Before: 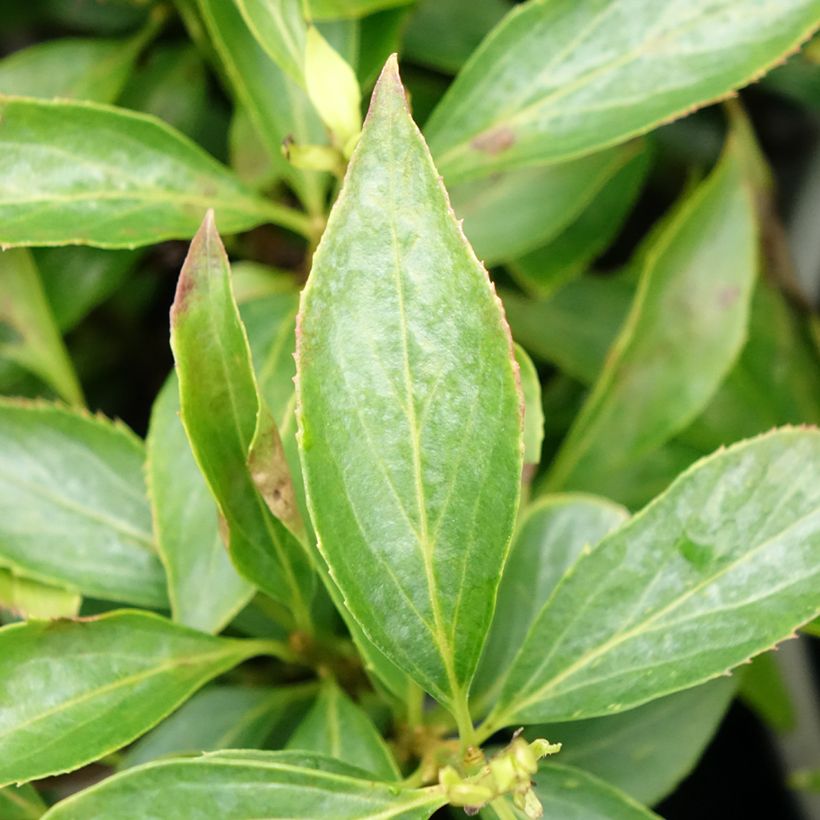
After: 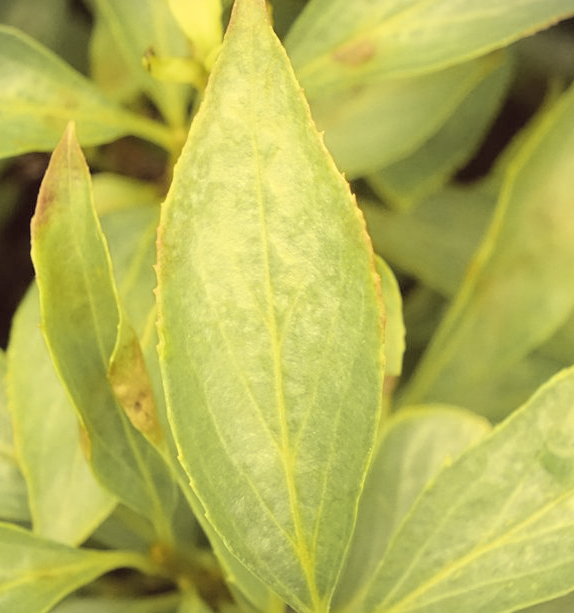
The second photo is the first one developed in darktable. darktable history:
vignetting: fall-off start 116.3%, fall-off radius 59.55%, center (-0.034, 0.151)
crop and rotate: left 16.984%, top 10.814%, right 12.903%, bottom 14.405%
color zones: curves: ch0 [(0.004, 0.388) (0.125, 0.392) (0.25, 0.404) (0.375, 0.5) (0.5, 0.5) (0.625, 0.5) (0.75, 0.5) (0.875, 0.5)]; ch1 [(0, 0.5) (0.125, 0.5) (0.25, 0.5) (0.375, 0.124) (0.524, 0.124) (0.645, 0.128) (0.789, 0.132) (0.914, 0.096) (0.998, 0.068)]
contrast equalizer: y [[0.5 ×6], [0.5 ×6], [0.5 ×6], [0 ×6], [0, 0, 0, 0.581, 0.011, 0]]
exposure: black level correction 0, exposure 0.7 EV, compensate exposure bias true, compensate highlight preservation false
color correction: highlights a* -0.593, highlights b* 39.78, shadows a* 9.29, shadows b* -0.173
contrast brightness saturation: brightness 0.182, saturation -0.49
